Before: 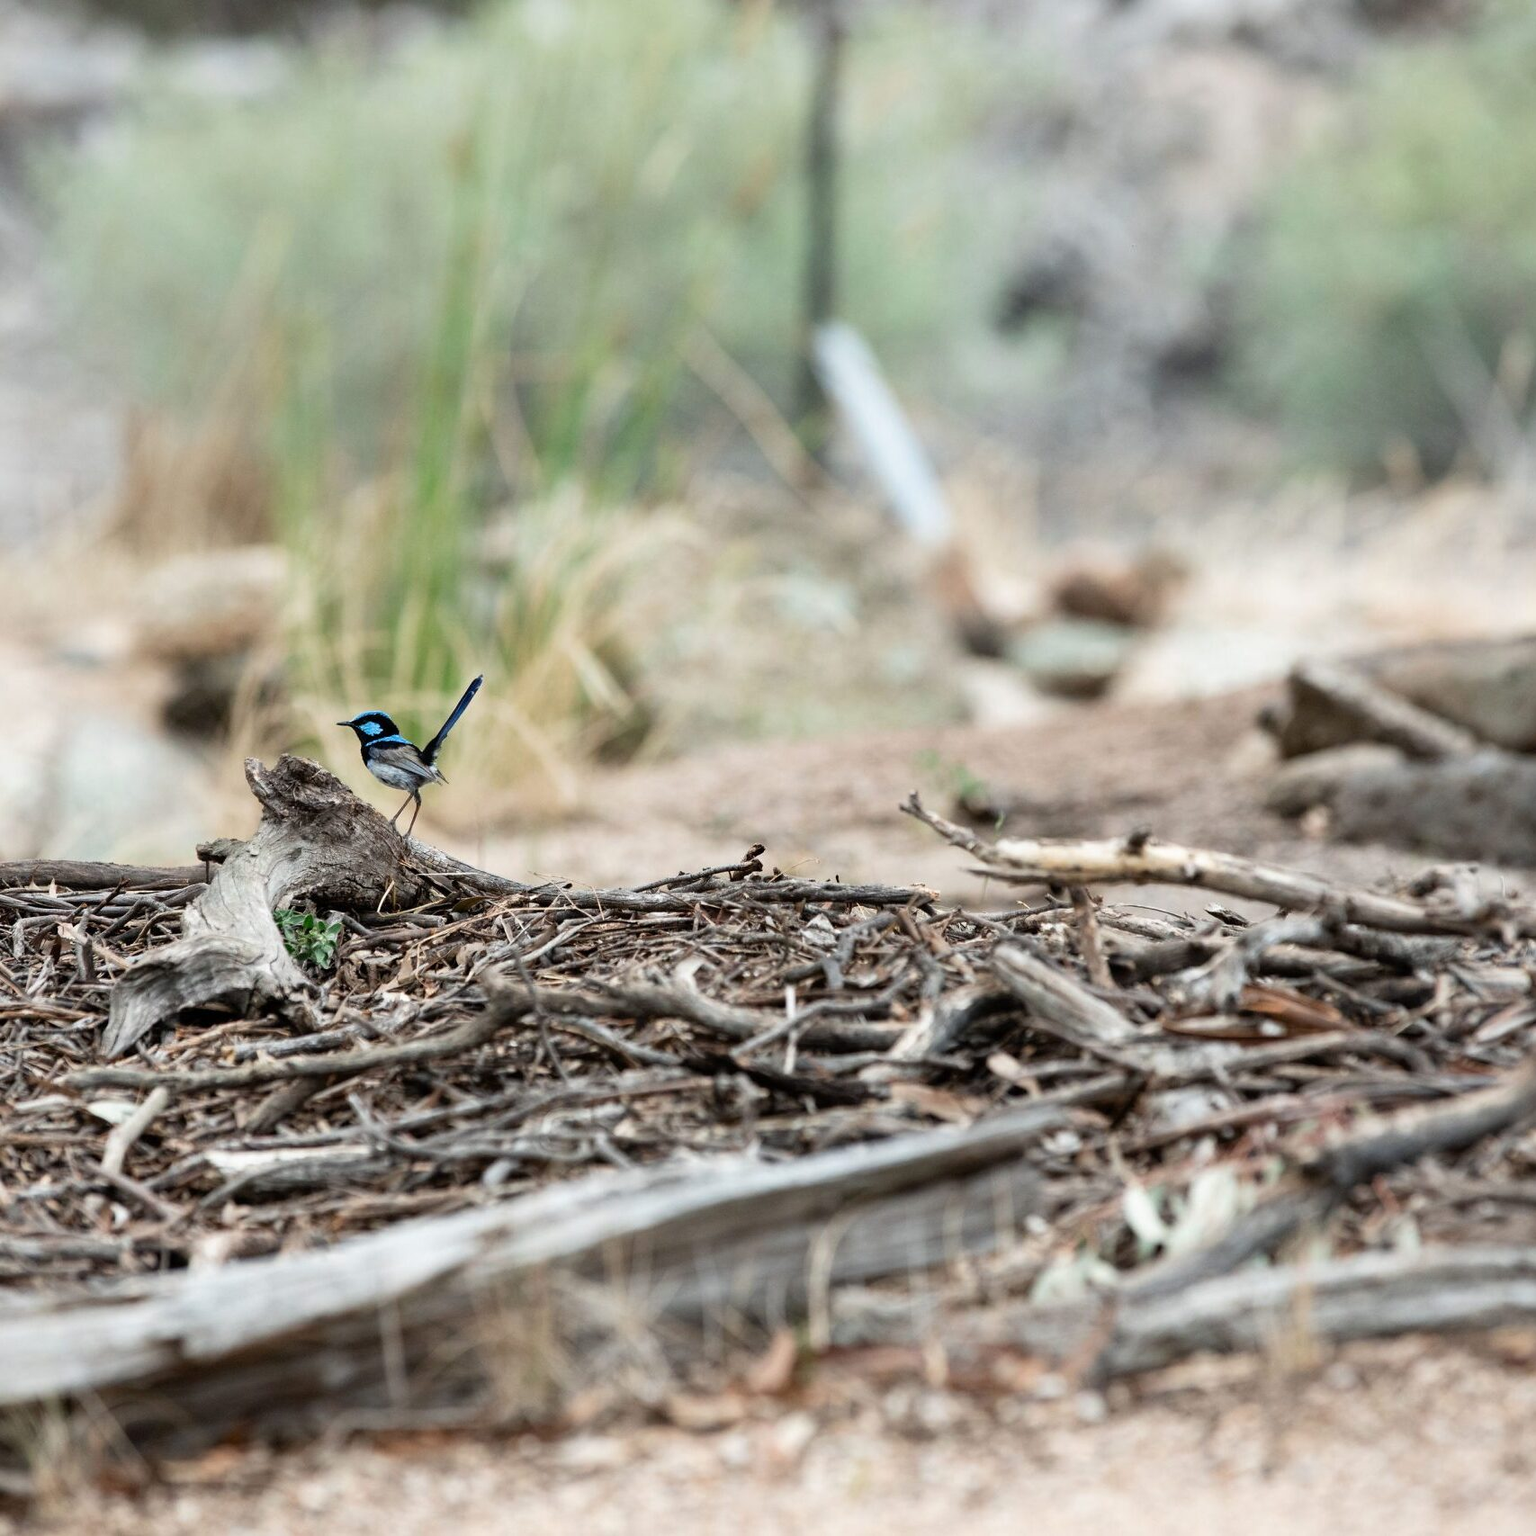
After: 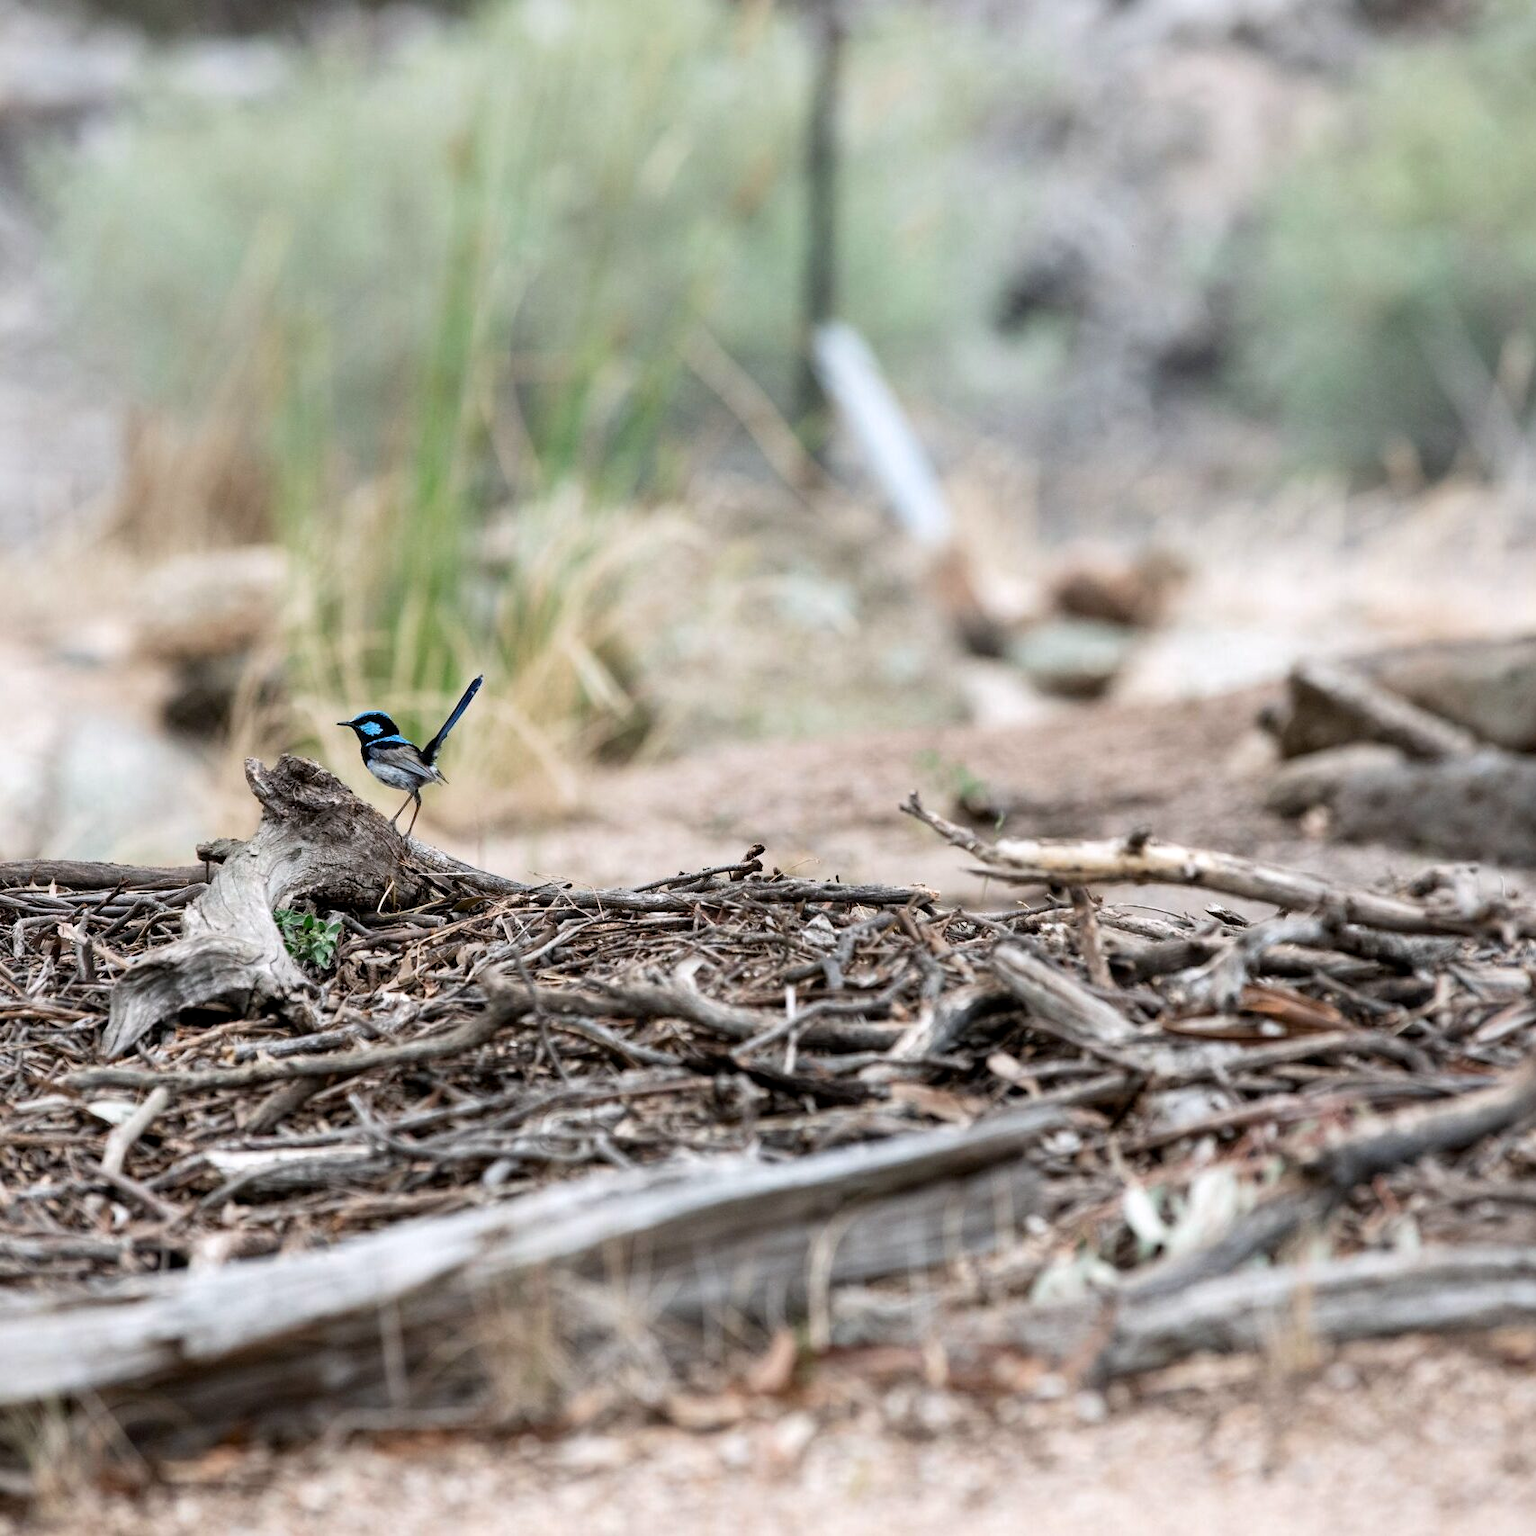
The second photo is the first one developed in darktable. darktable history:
white balance: red 1.009, blue 1.027
local contrast: highlights 100%, shadows 100%, detail 120%, midtone range 0.2
